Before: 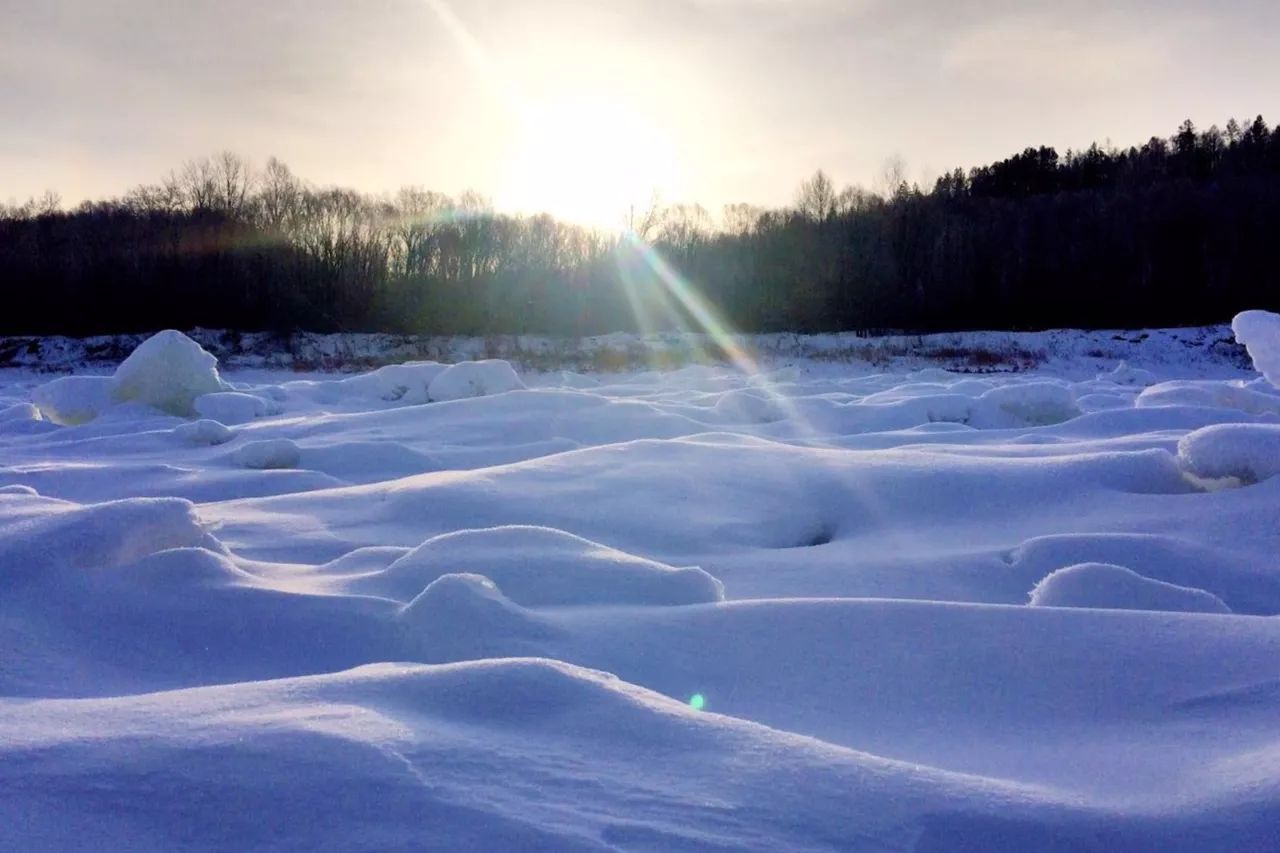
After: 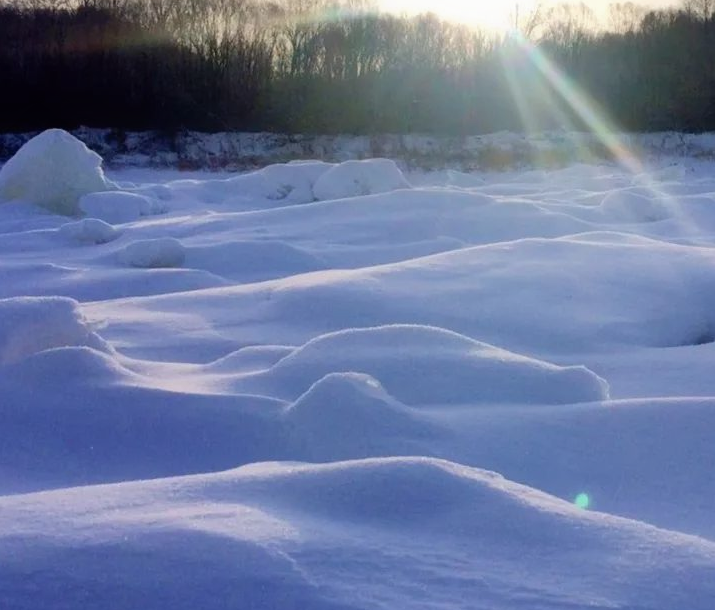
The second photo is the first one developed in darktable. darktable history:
contrast equalizer: octaves 7, y [[0.528, 0.548, 0.563, 0.562, 0.546, 0.526], [0.55 ×6], [0 ×6], [0 ×6], [0 ×6]], mix -0.994
crop: left 8.989%, top 23.578%, right 35.094%, bottom 4.8%
